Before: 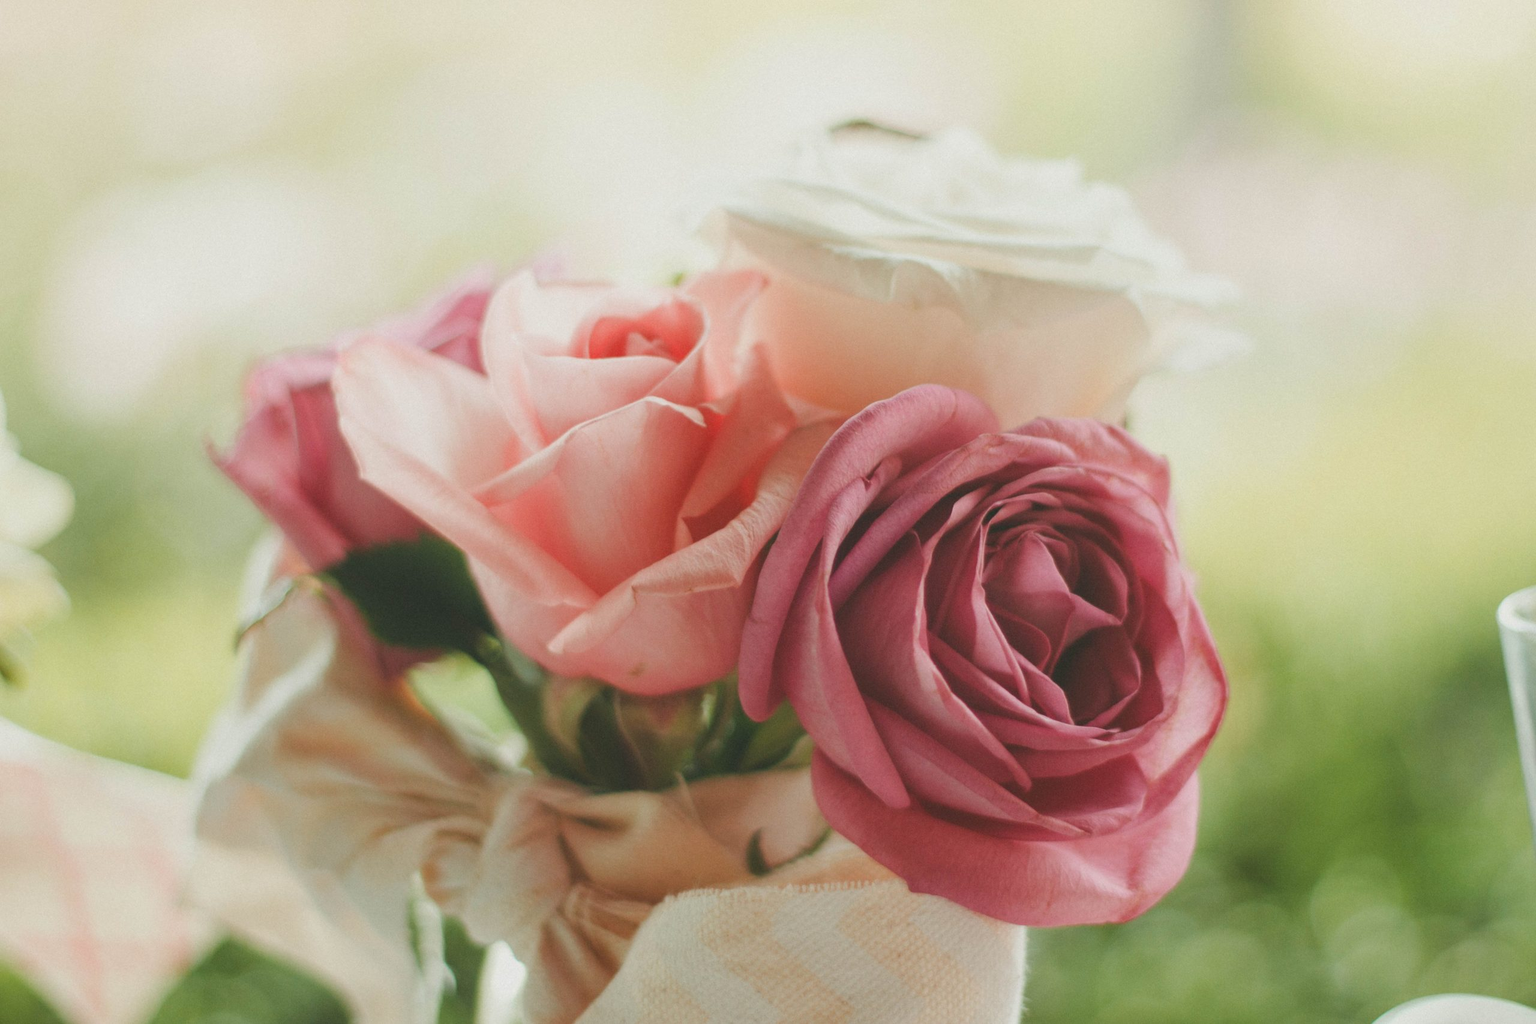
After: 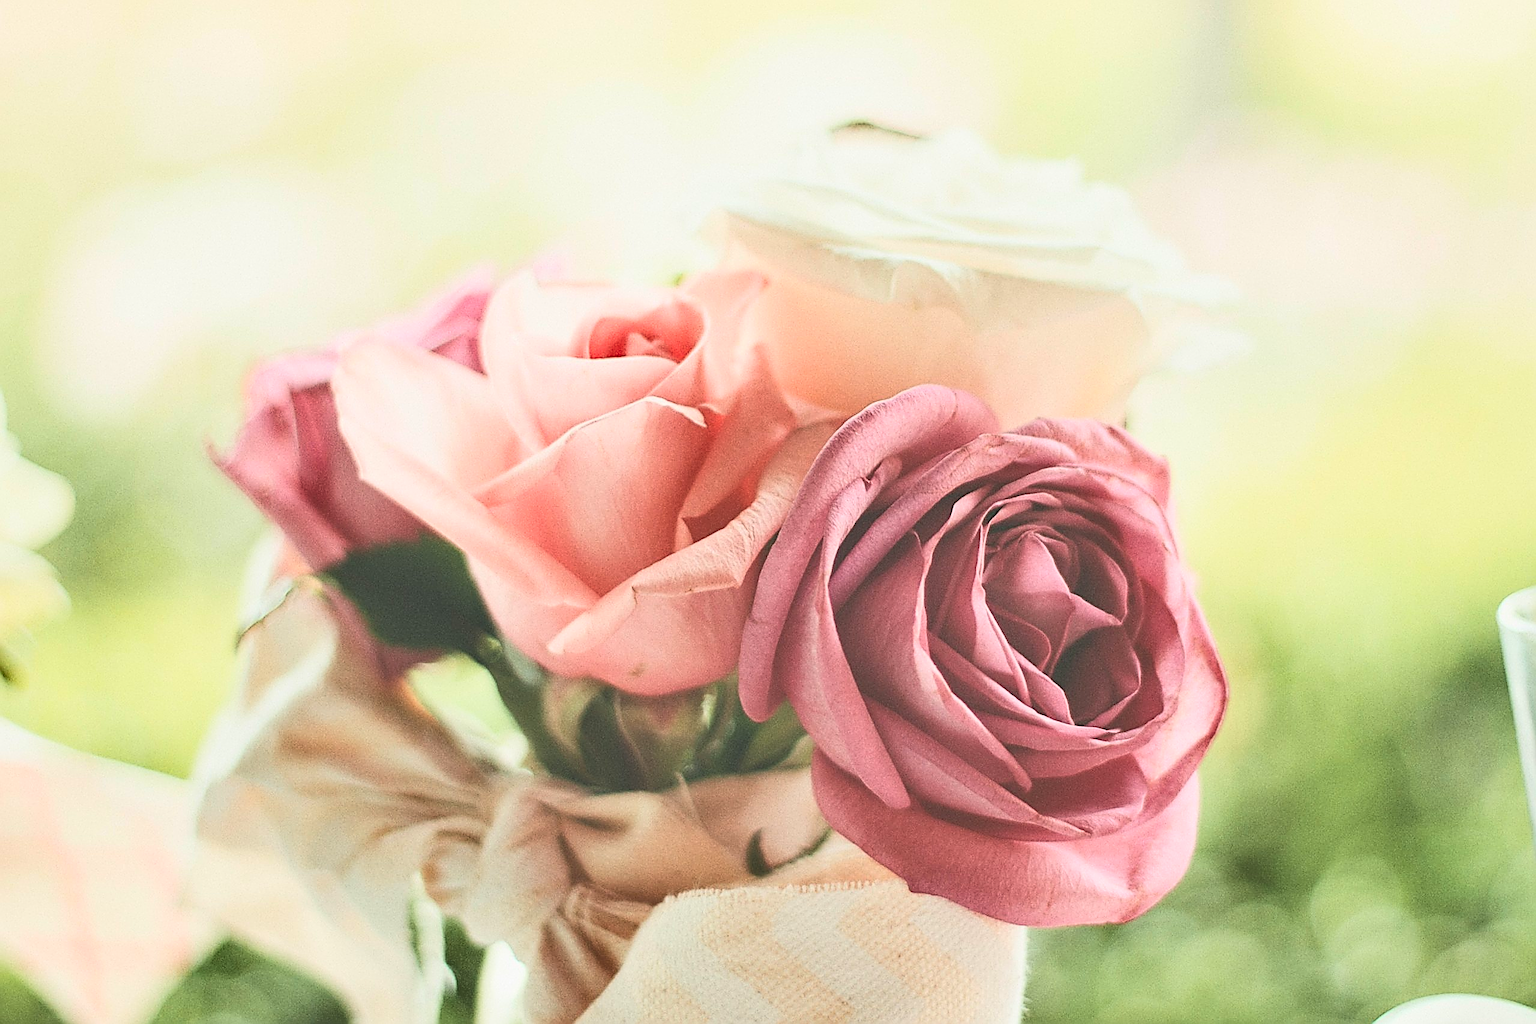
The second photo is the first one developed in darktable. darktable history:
shadows and highlights: low approximation 0.01, soften with gaussian
contrast brightness saturation: contrast 0.375, brightness 0.529
sharpen: amount 1.989
color correction: highlights a* 0.075, highlights b* -0.337
